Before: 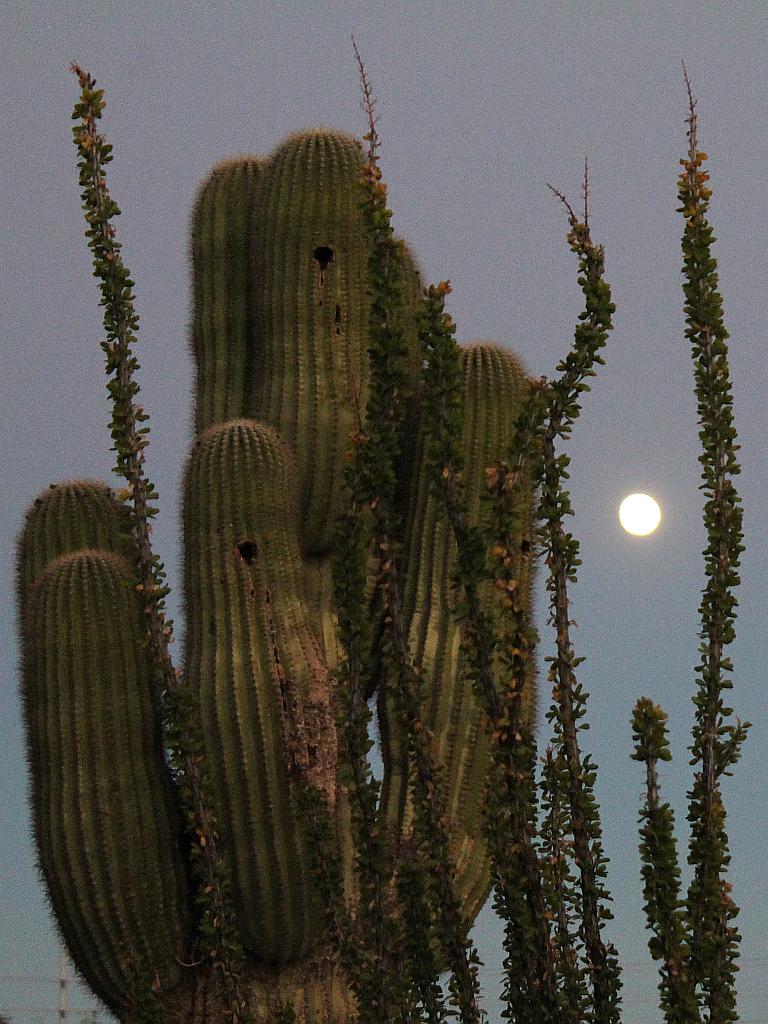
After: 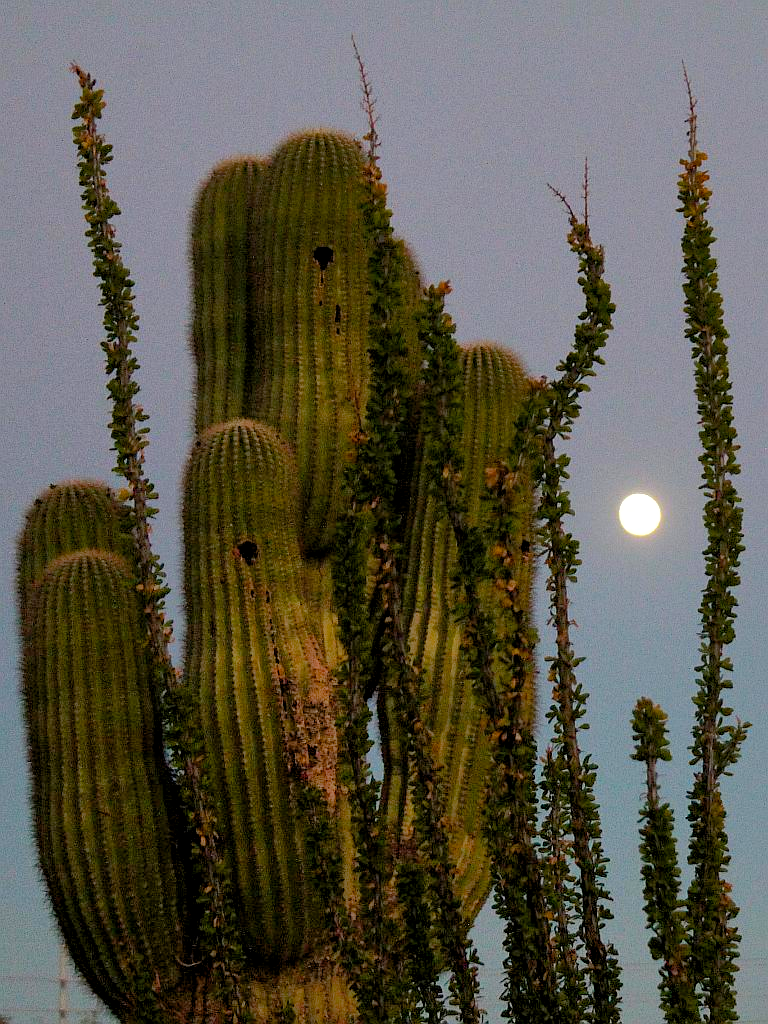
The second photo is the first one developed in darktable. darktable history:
shadows and highlights: on, module defaults
color balance rgb: global offset › luminance -0.51%, perceptual saturation grading › global saturation 27.53%, perceptual saturation grading › highlights -25%, perceptual saturation grading › shadows 25%, perceptual brilliance grading › highlights 6.62%, perceptual brilliance grading › mid-tones 17.07%, perceptual brilliance grading › shadows -5.23%
